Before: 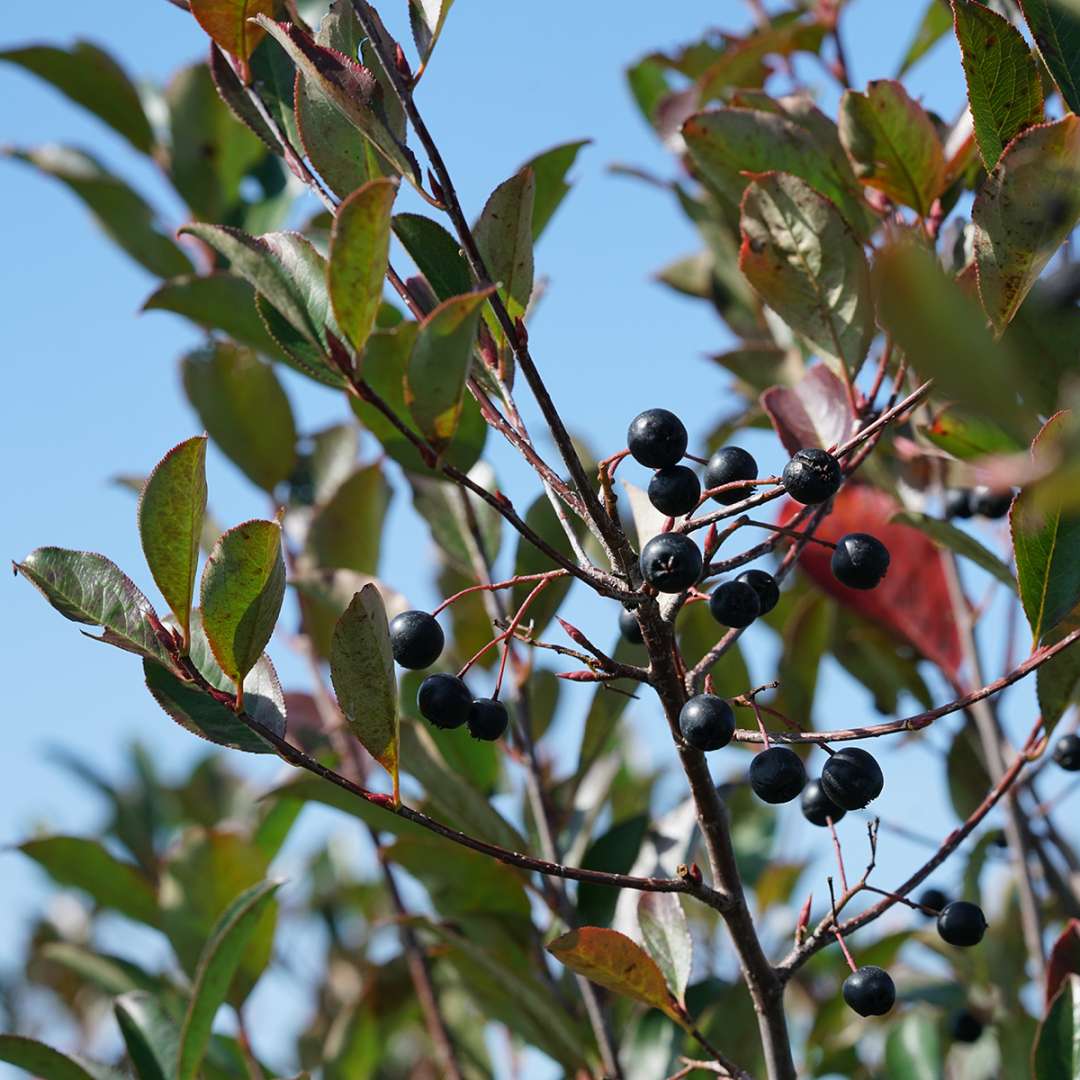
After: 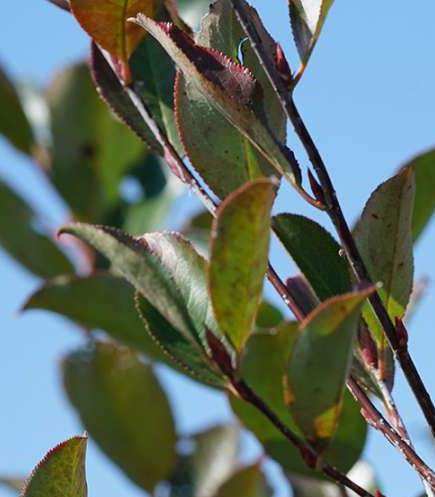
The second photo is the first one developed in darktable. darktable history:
crop and rotate: left 11.247%, top 0.072%, right 48.434%, bottom 53.876%
